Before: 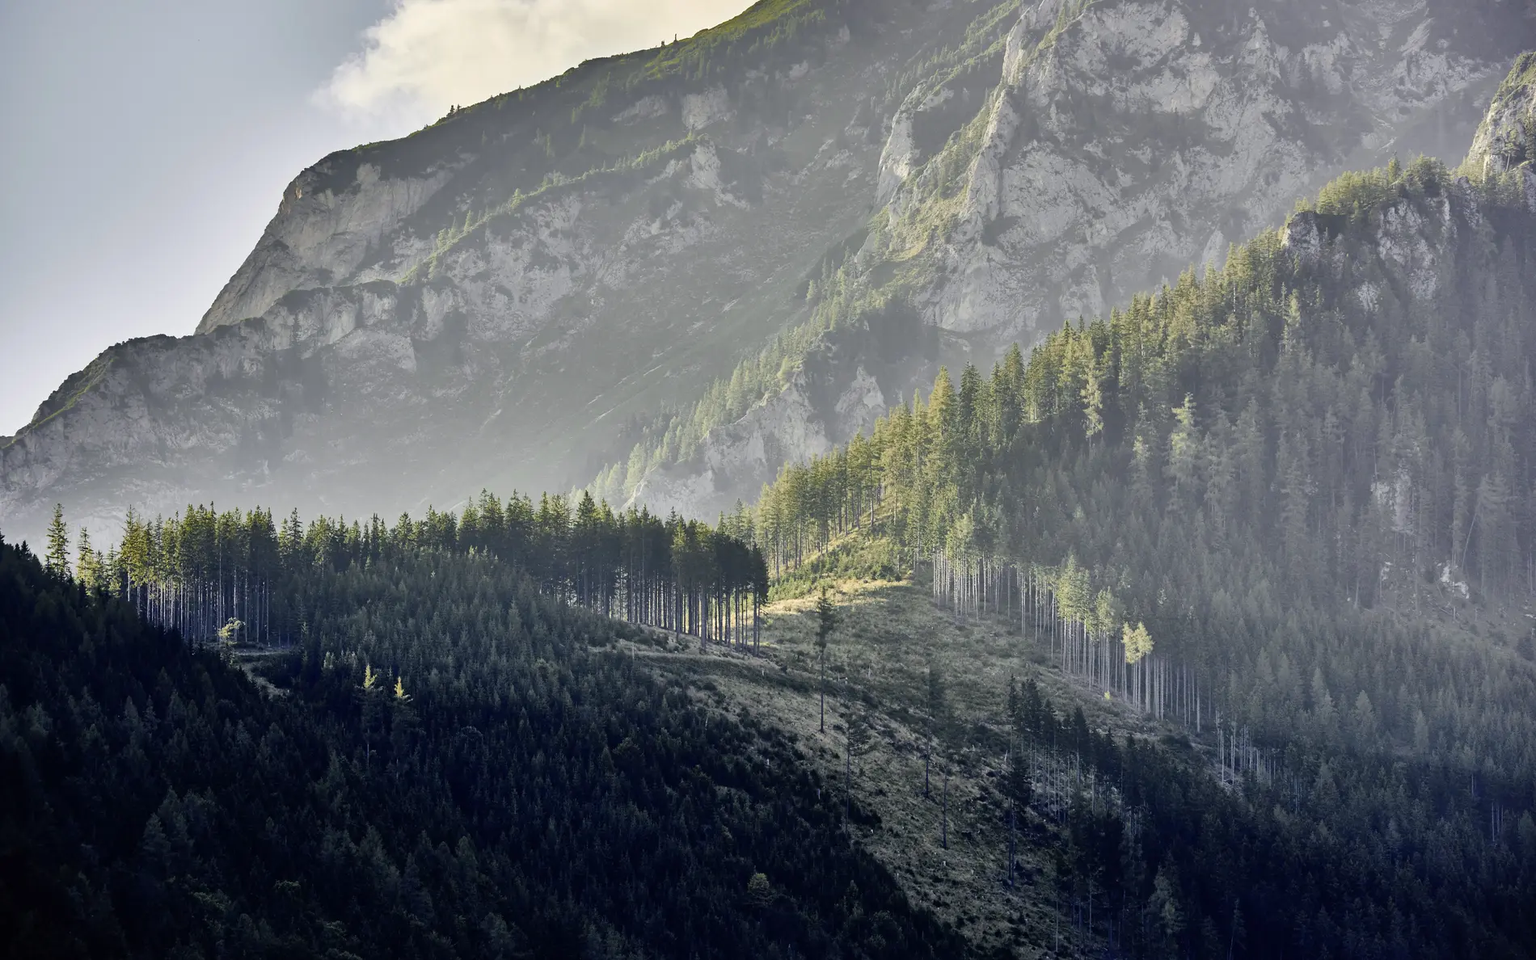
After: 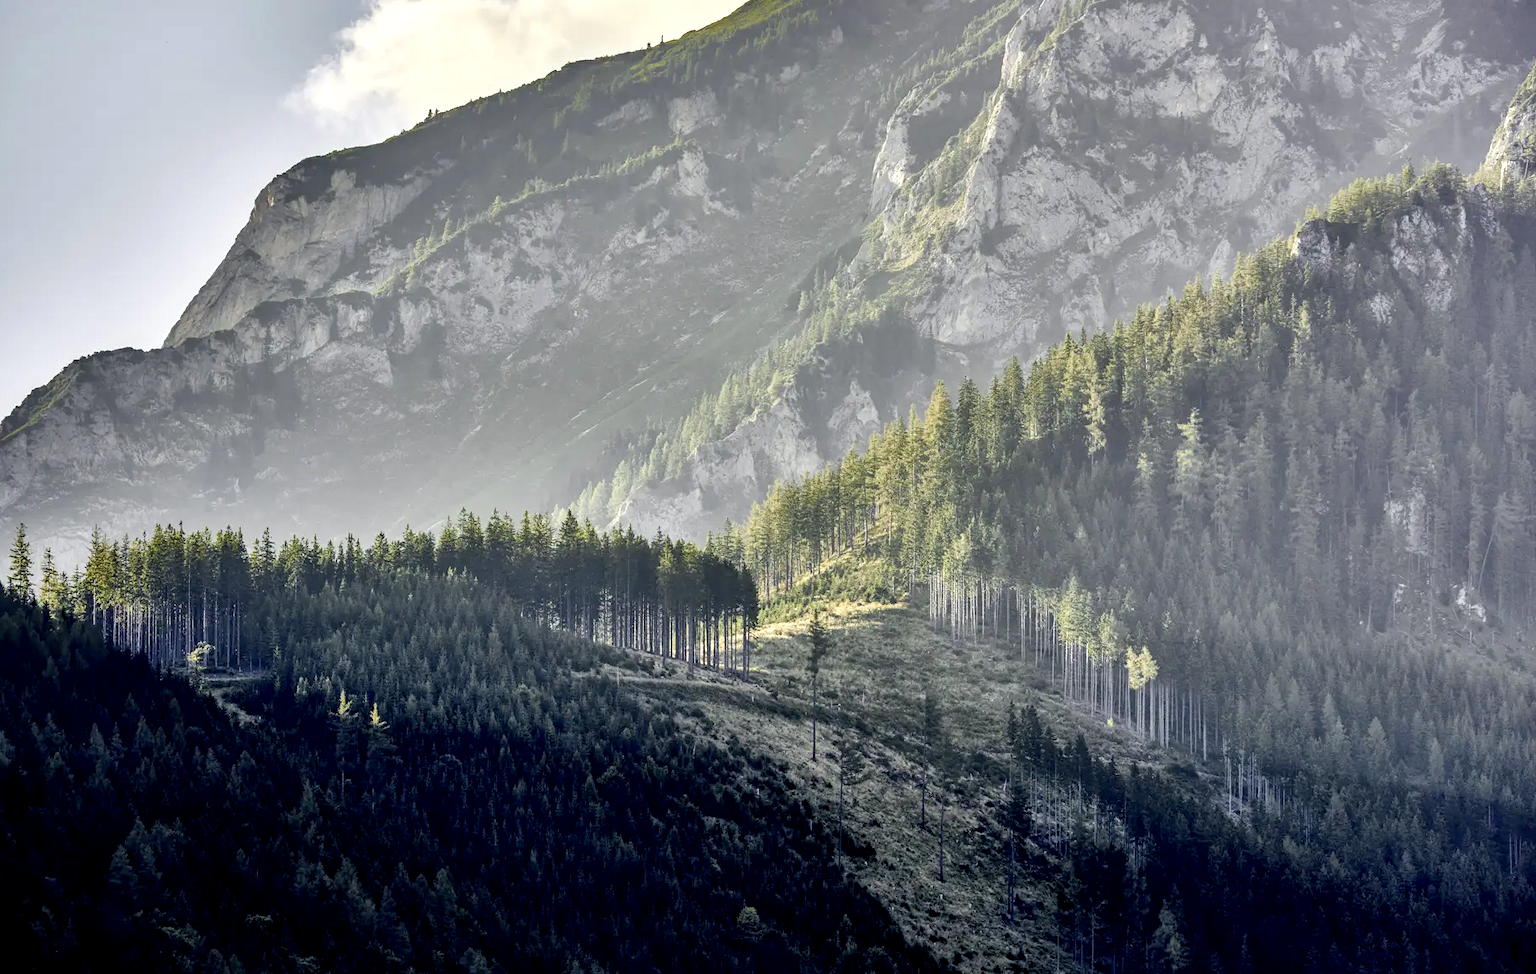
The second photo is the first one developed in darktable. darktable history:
exposure: black level correction 0.005, exposure 0.286 EV, compensate highlight preservation false
local contrast: on, module defaults
crop and rotate: left 2.536%, right 1.107%, bottom 2.246%
